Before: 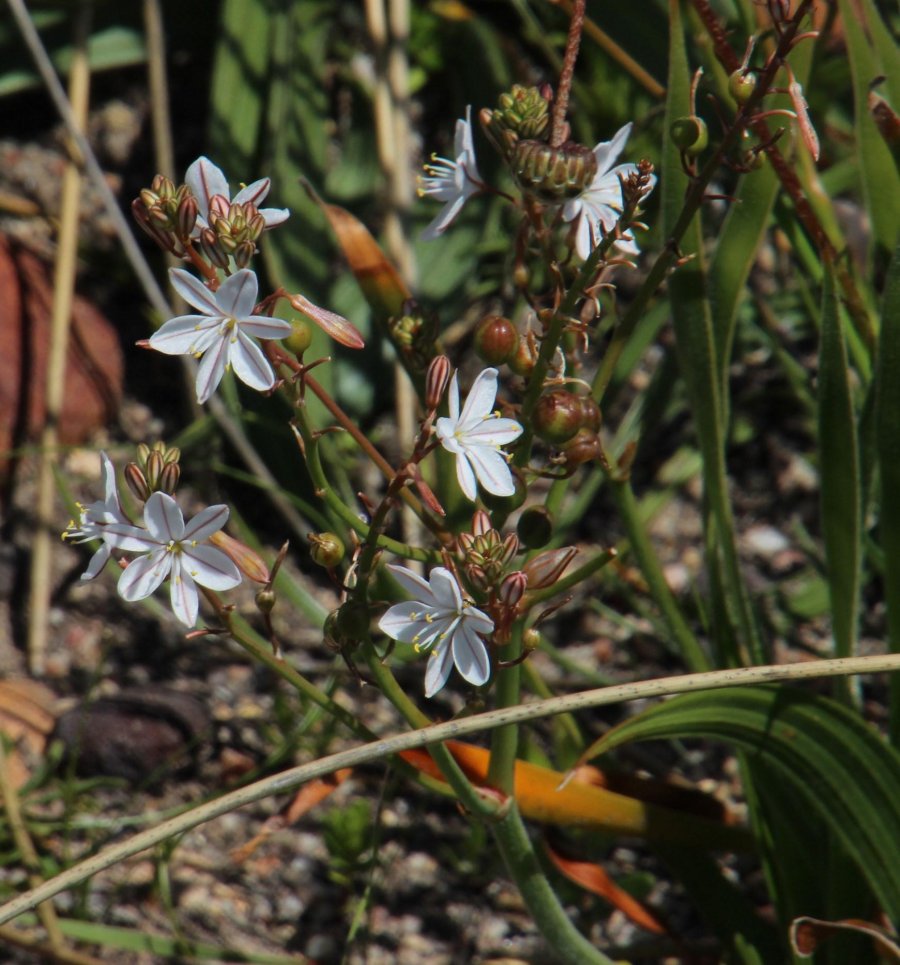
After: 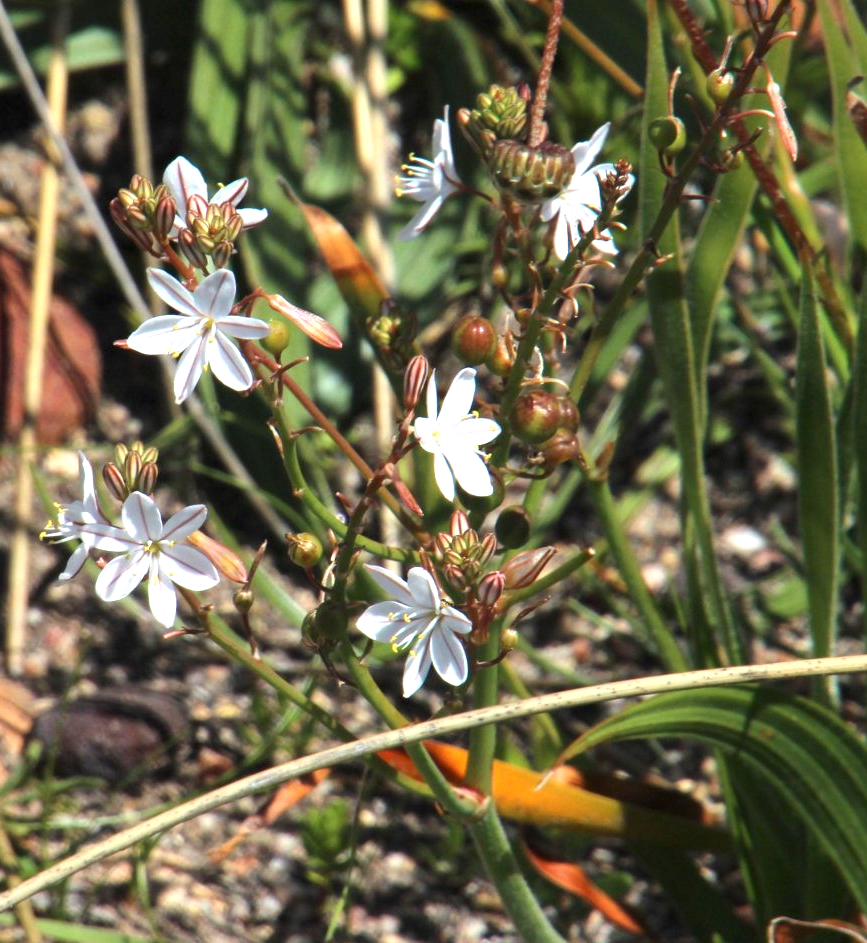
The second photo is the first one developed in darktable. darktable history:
crop and rotate: left 2.536%, right 1.107%, bottom 2.246%
exposure: black level correction 0, exposure 1.2 EV, compensate highlight preservation false
